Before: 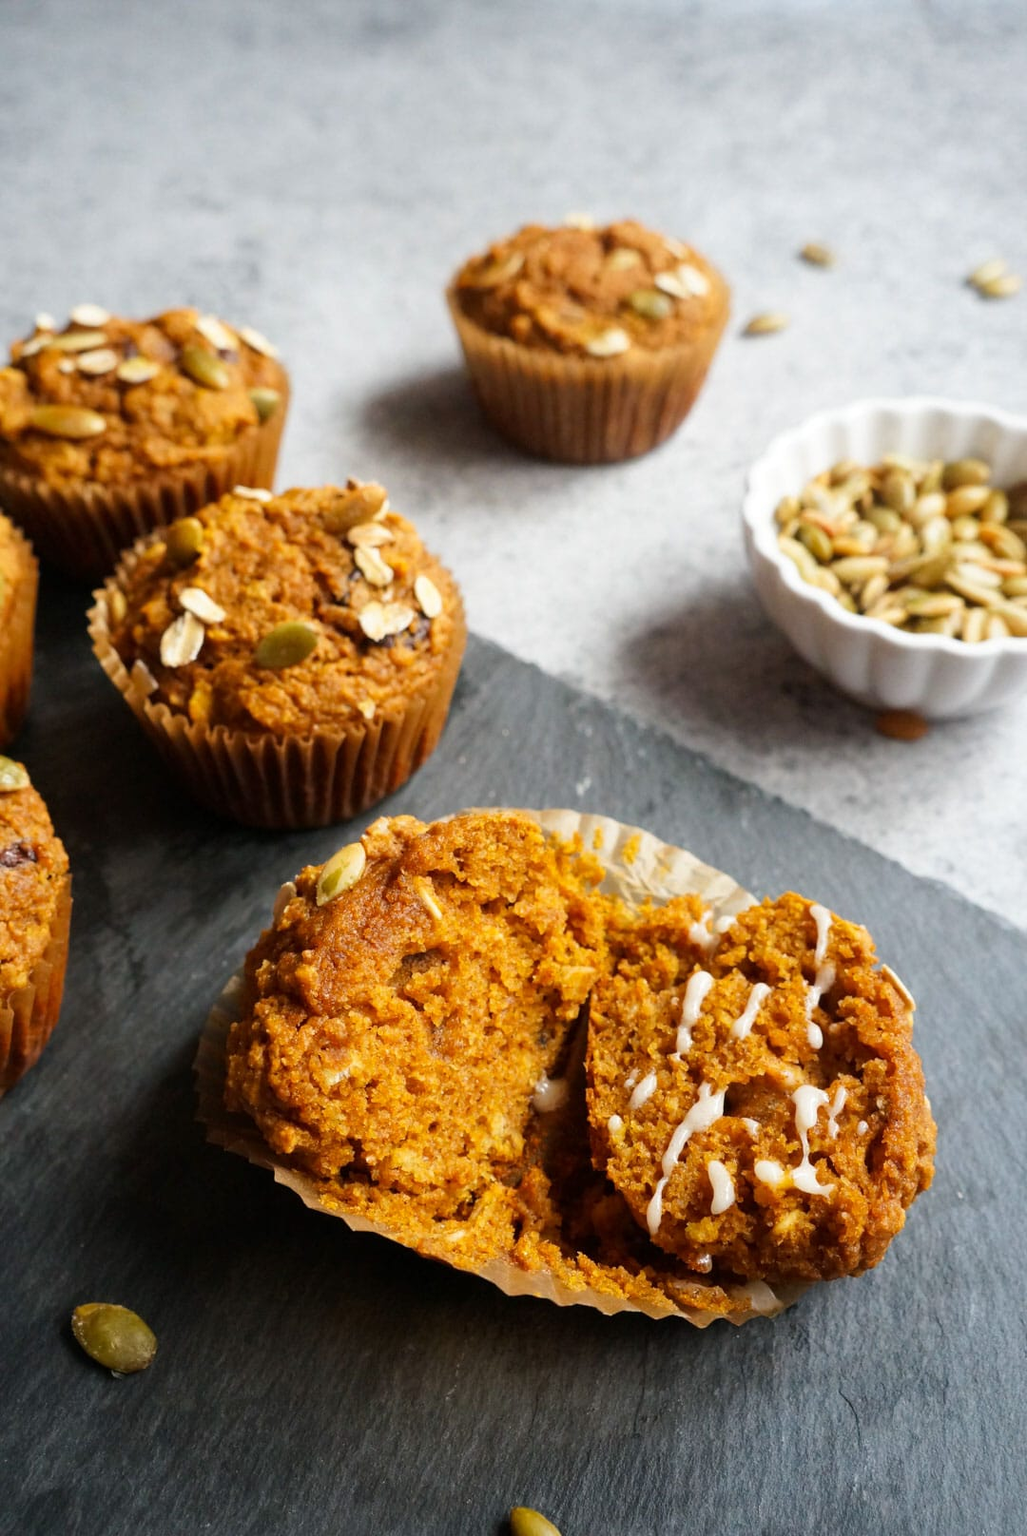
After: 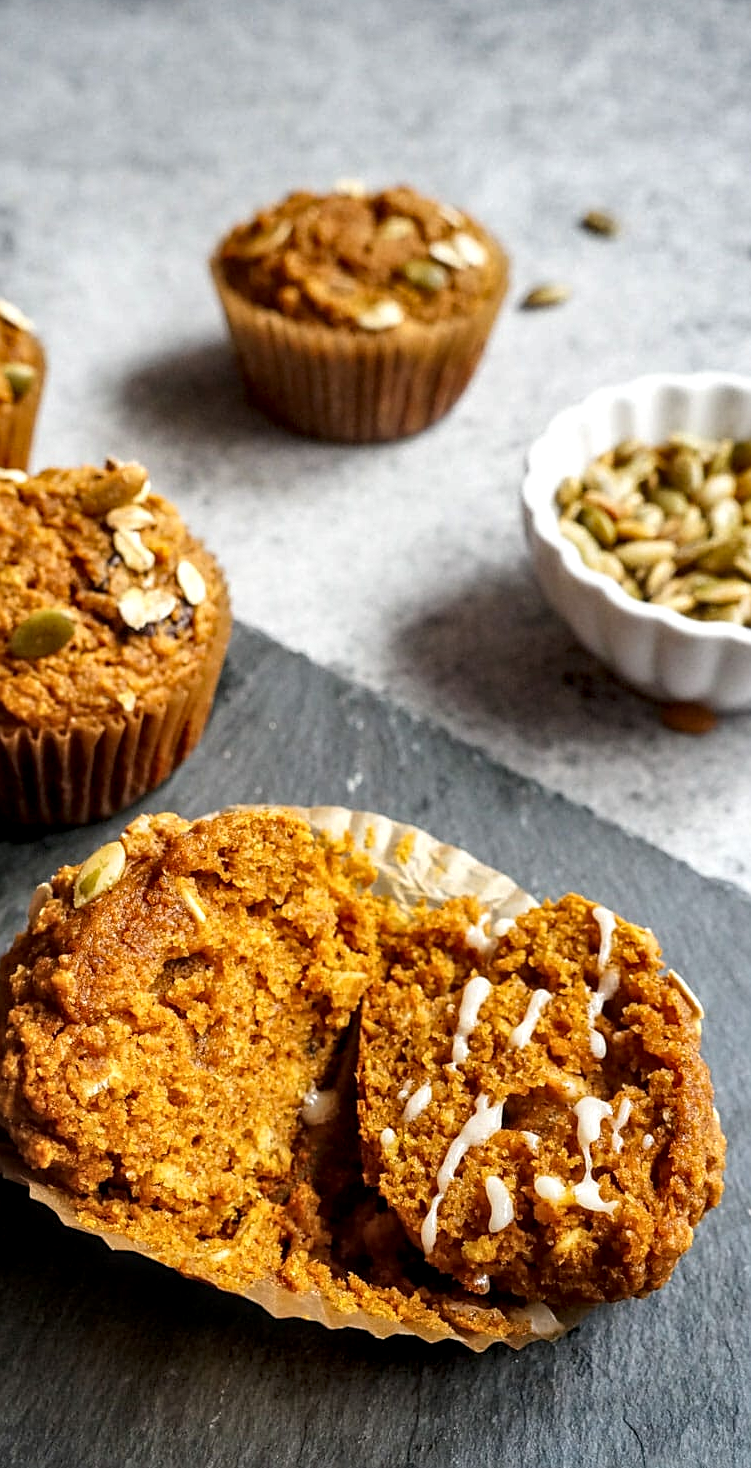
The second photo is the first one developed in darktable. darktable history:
sharpen: on, module defaults
crop and rotate: left 24.034%, top 2.838%, right 6.406%, bottom 6.299%
local contrast: detail 144%
shadows and highlights: shadows 32.83, highlights -47.7, soften with gaussian
